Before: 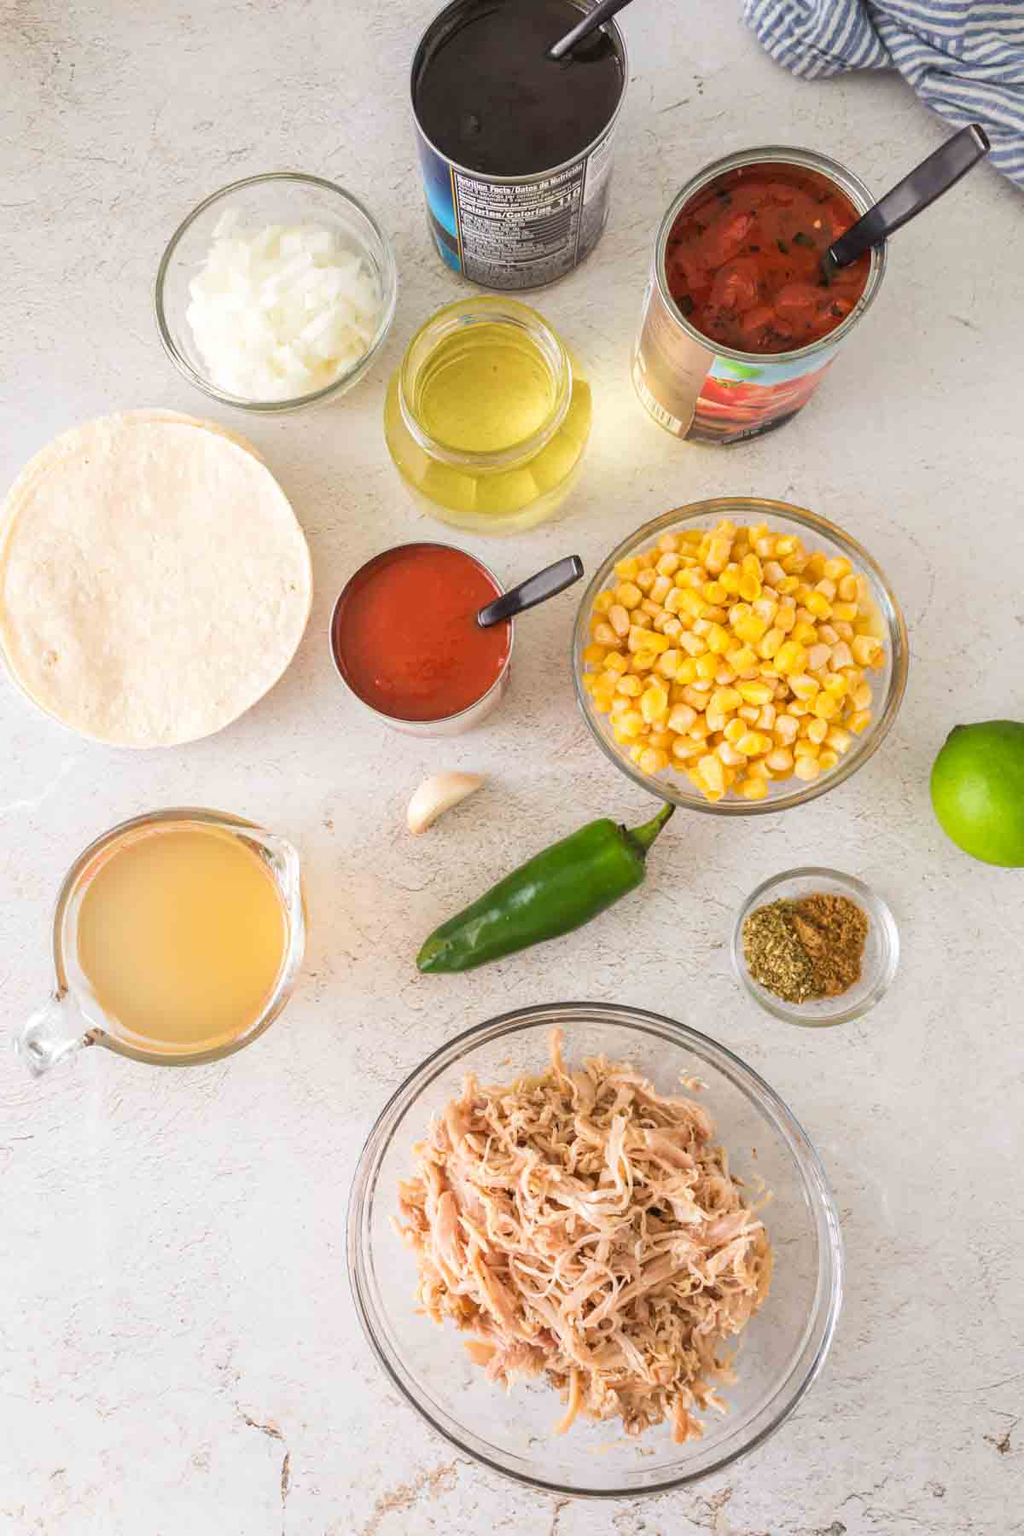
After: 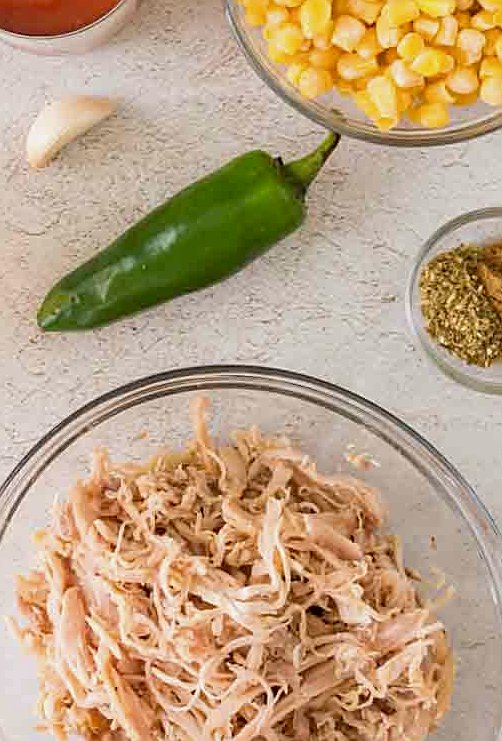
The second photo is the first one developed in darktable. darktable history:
crop: left 37.621%, top 44.974%, right 20.48%, bottom 13.859%
tone equalizer: edges refinement/feathering 500, mask exposure compensation -1.57 EV, preserve details no
sharpen: on, module defaults
contrast brightness saturation: contrast 0.012, saturation -0.059
exposure: black level correction 0.009, exposure -0.158 EV, compensate exposure bias true, compensate highlight preservation false
